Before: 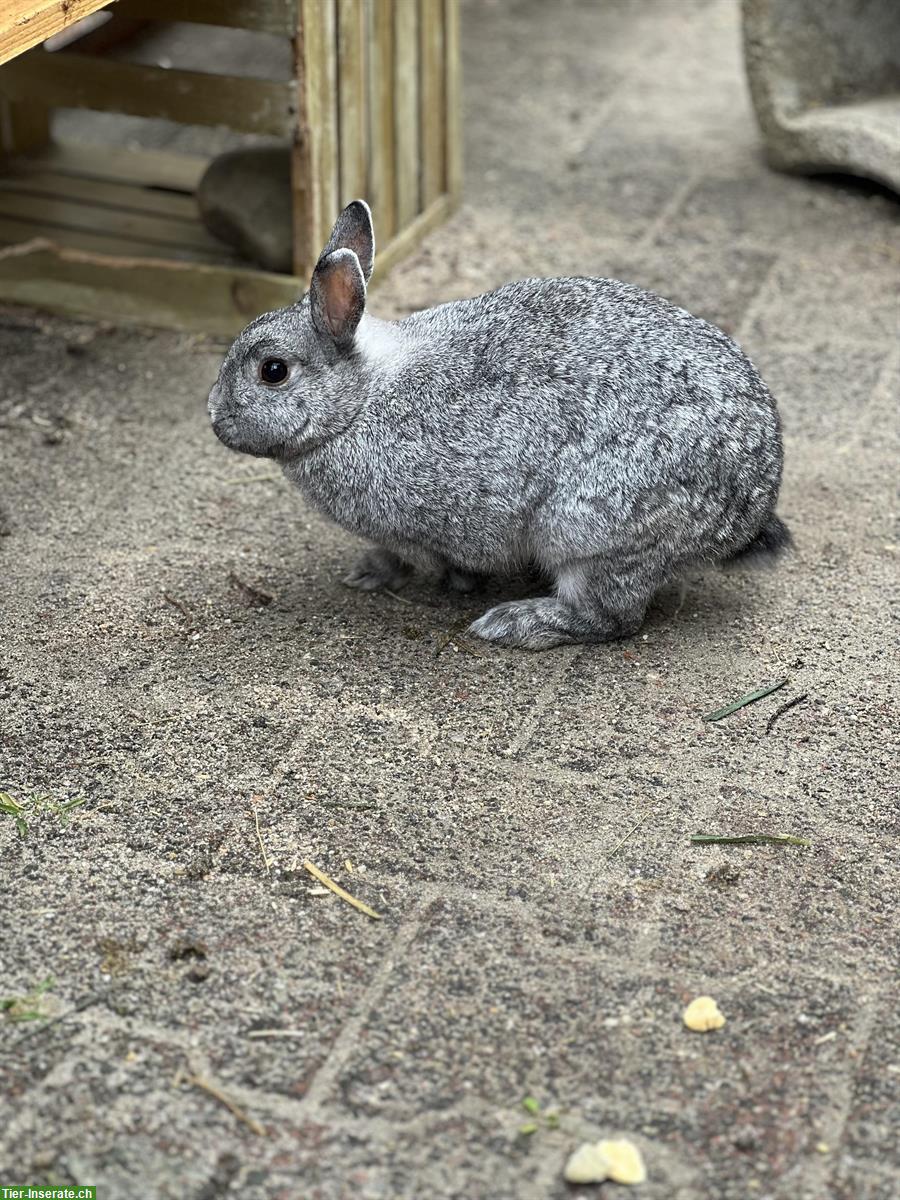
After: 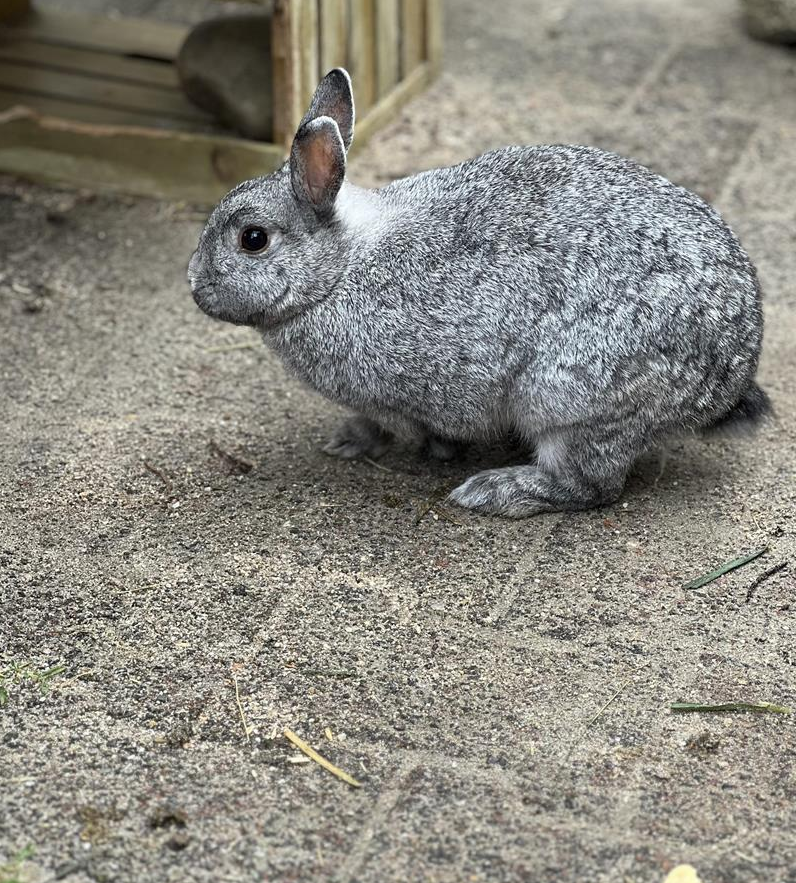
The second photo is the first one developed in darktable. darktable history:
crop and rotate: left 2.3%, top 11.003%, right 9.252%, bottom 15.352%
